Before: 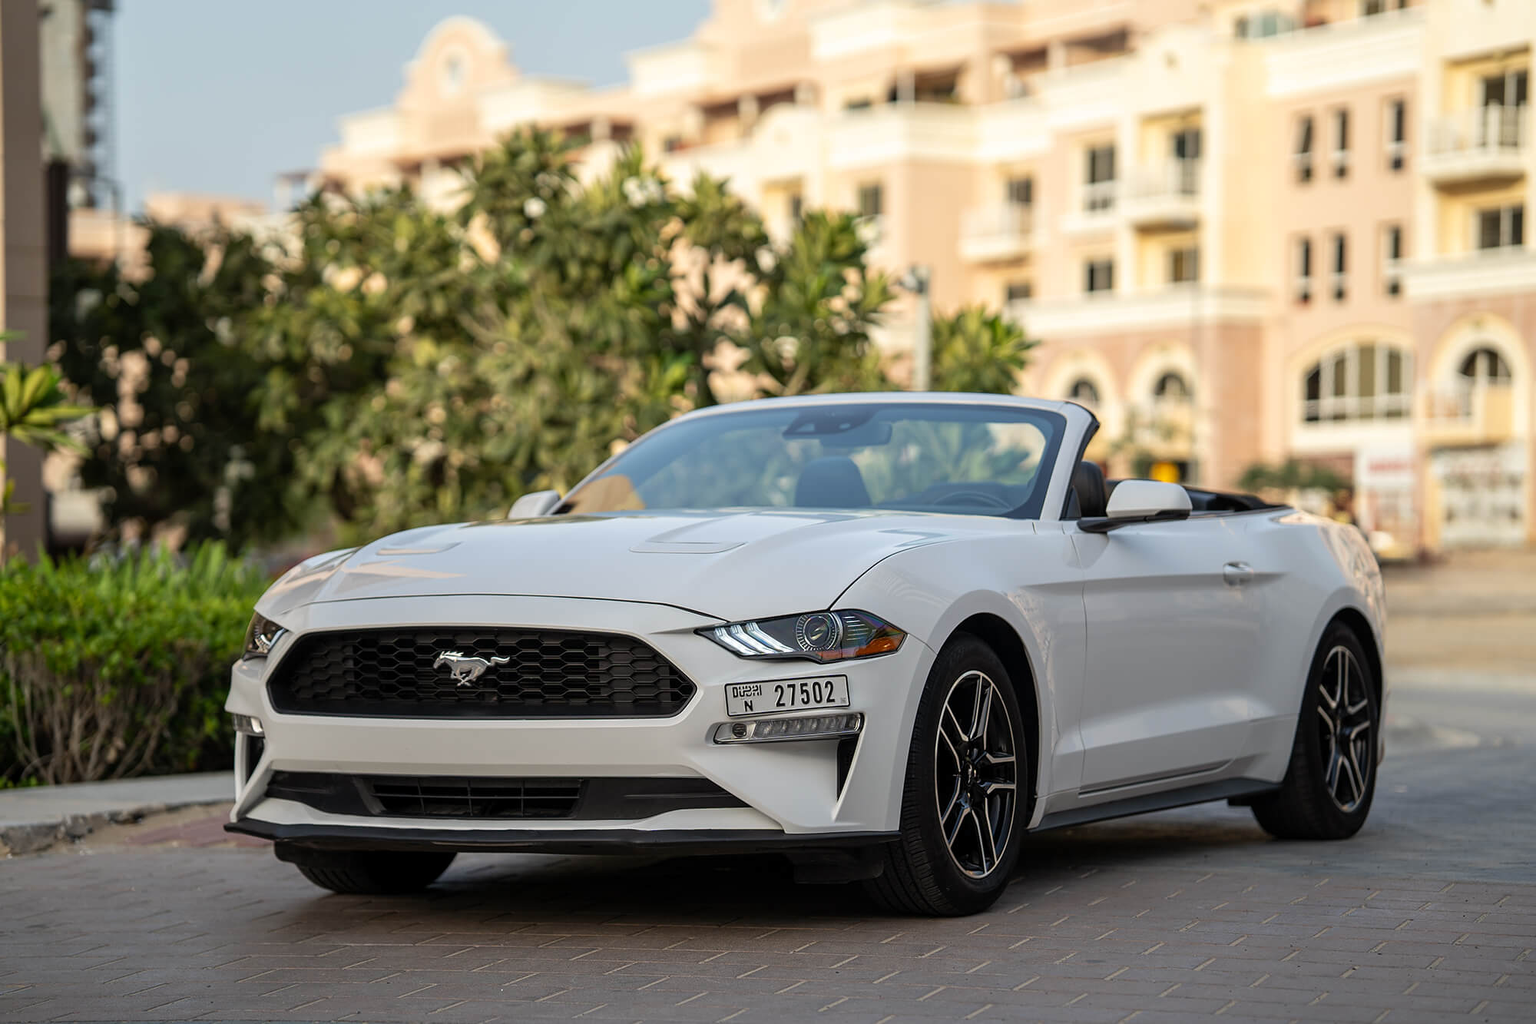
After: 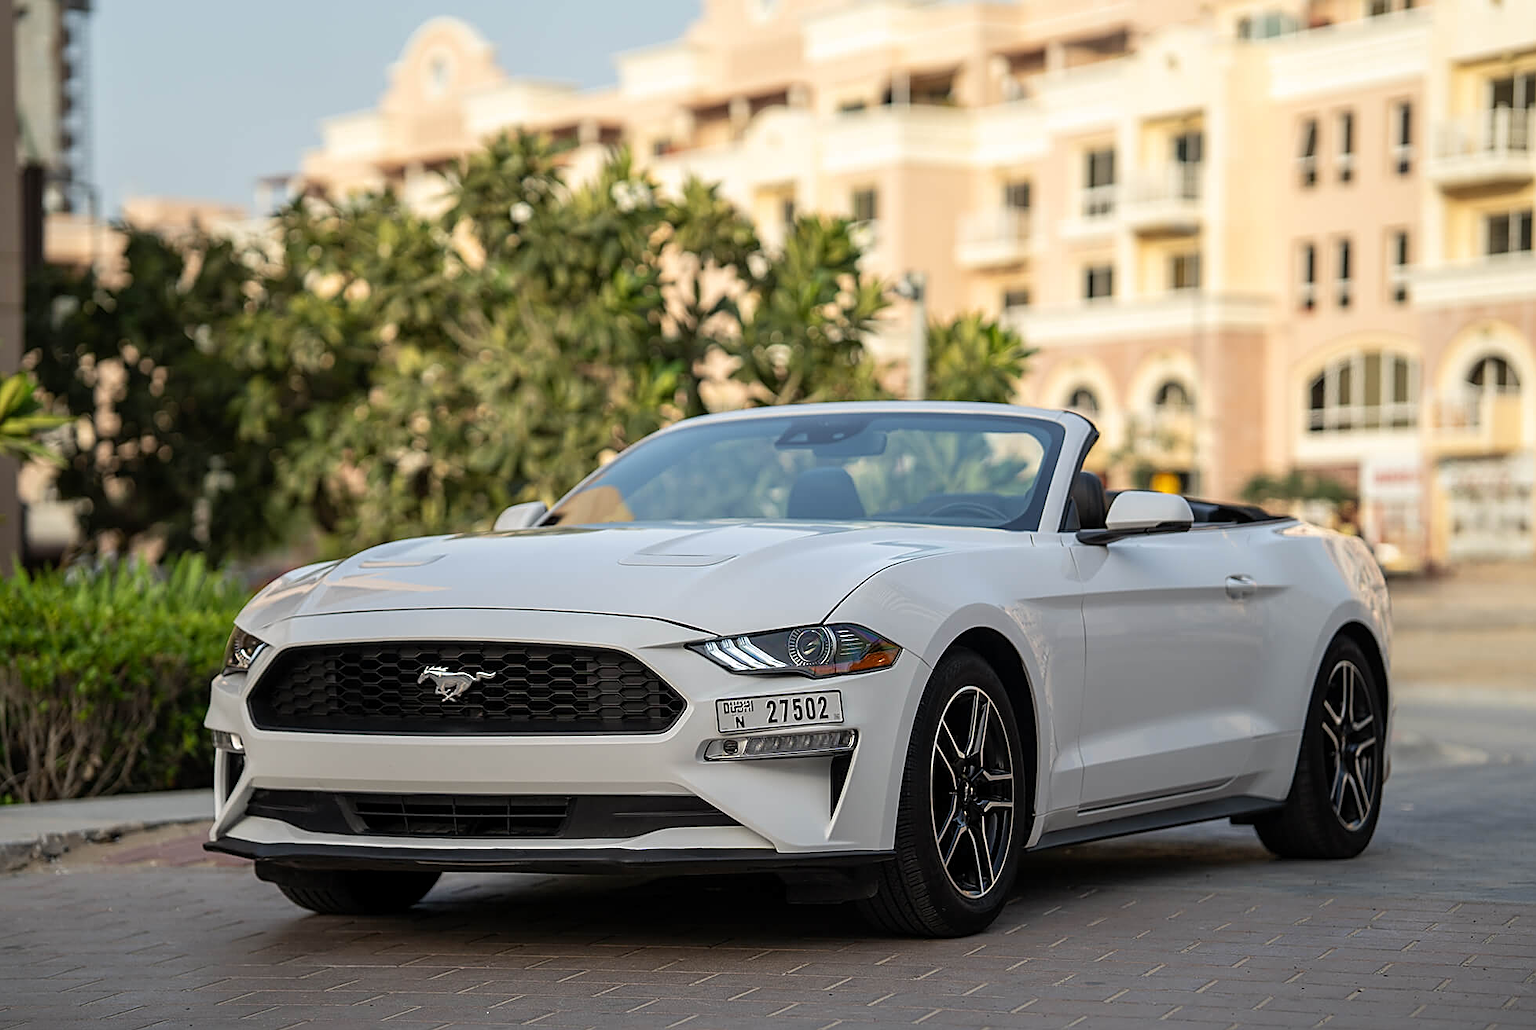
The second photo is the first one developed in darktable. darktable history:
sharpen: on, module defaults
crop and rotate: left 1.674%, right 0.545%, bottom 1.617%
